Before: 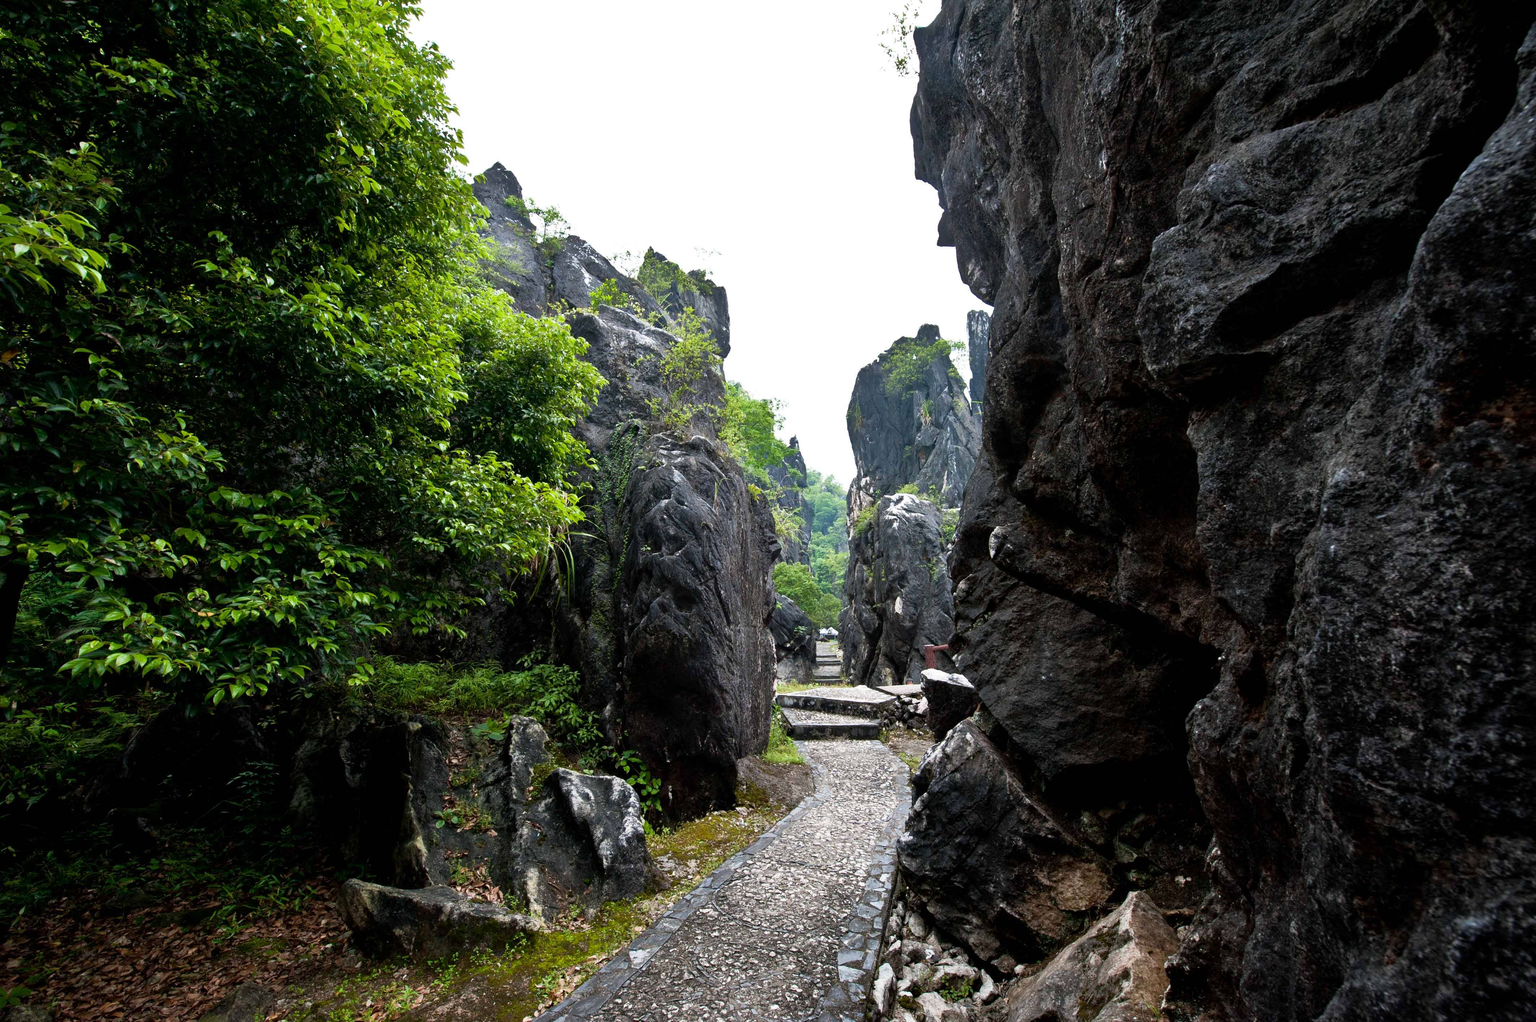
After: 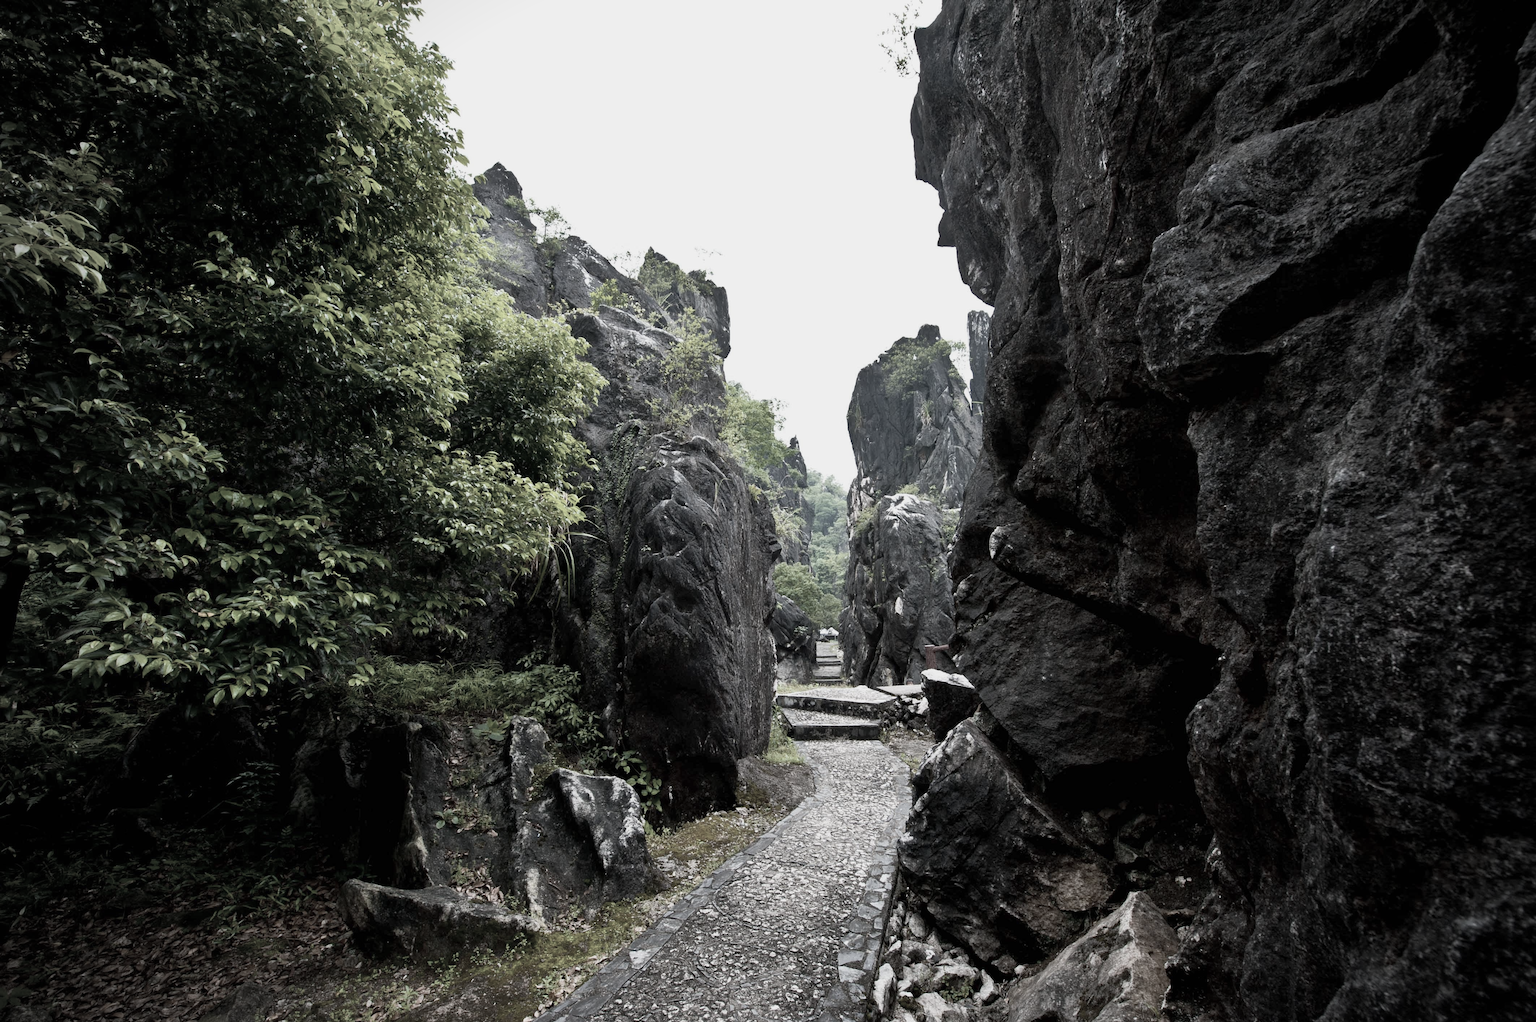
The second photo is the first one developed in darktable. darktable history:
exposure: compensate highlight preservation false
vignetting: fall-off start 71.77%, brightness -0.48
color zones: curves: ch1 [(0, 0.153) (0.143, 0.15) (0.286, 0.151) (0.429, 0.152) (0.571, 0.152) (0.714, 0.151) (0.857, 0.151) (1, 0.153)]
contrast brightness saturation: contrast 0.107, saturation -0.158
color balance rgb: linear chroma grading › global chroma 18.756%, perceptual saturation grading › global saturation 0.303%, contrast -10.413%
